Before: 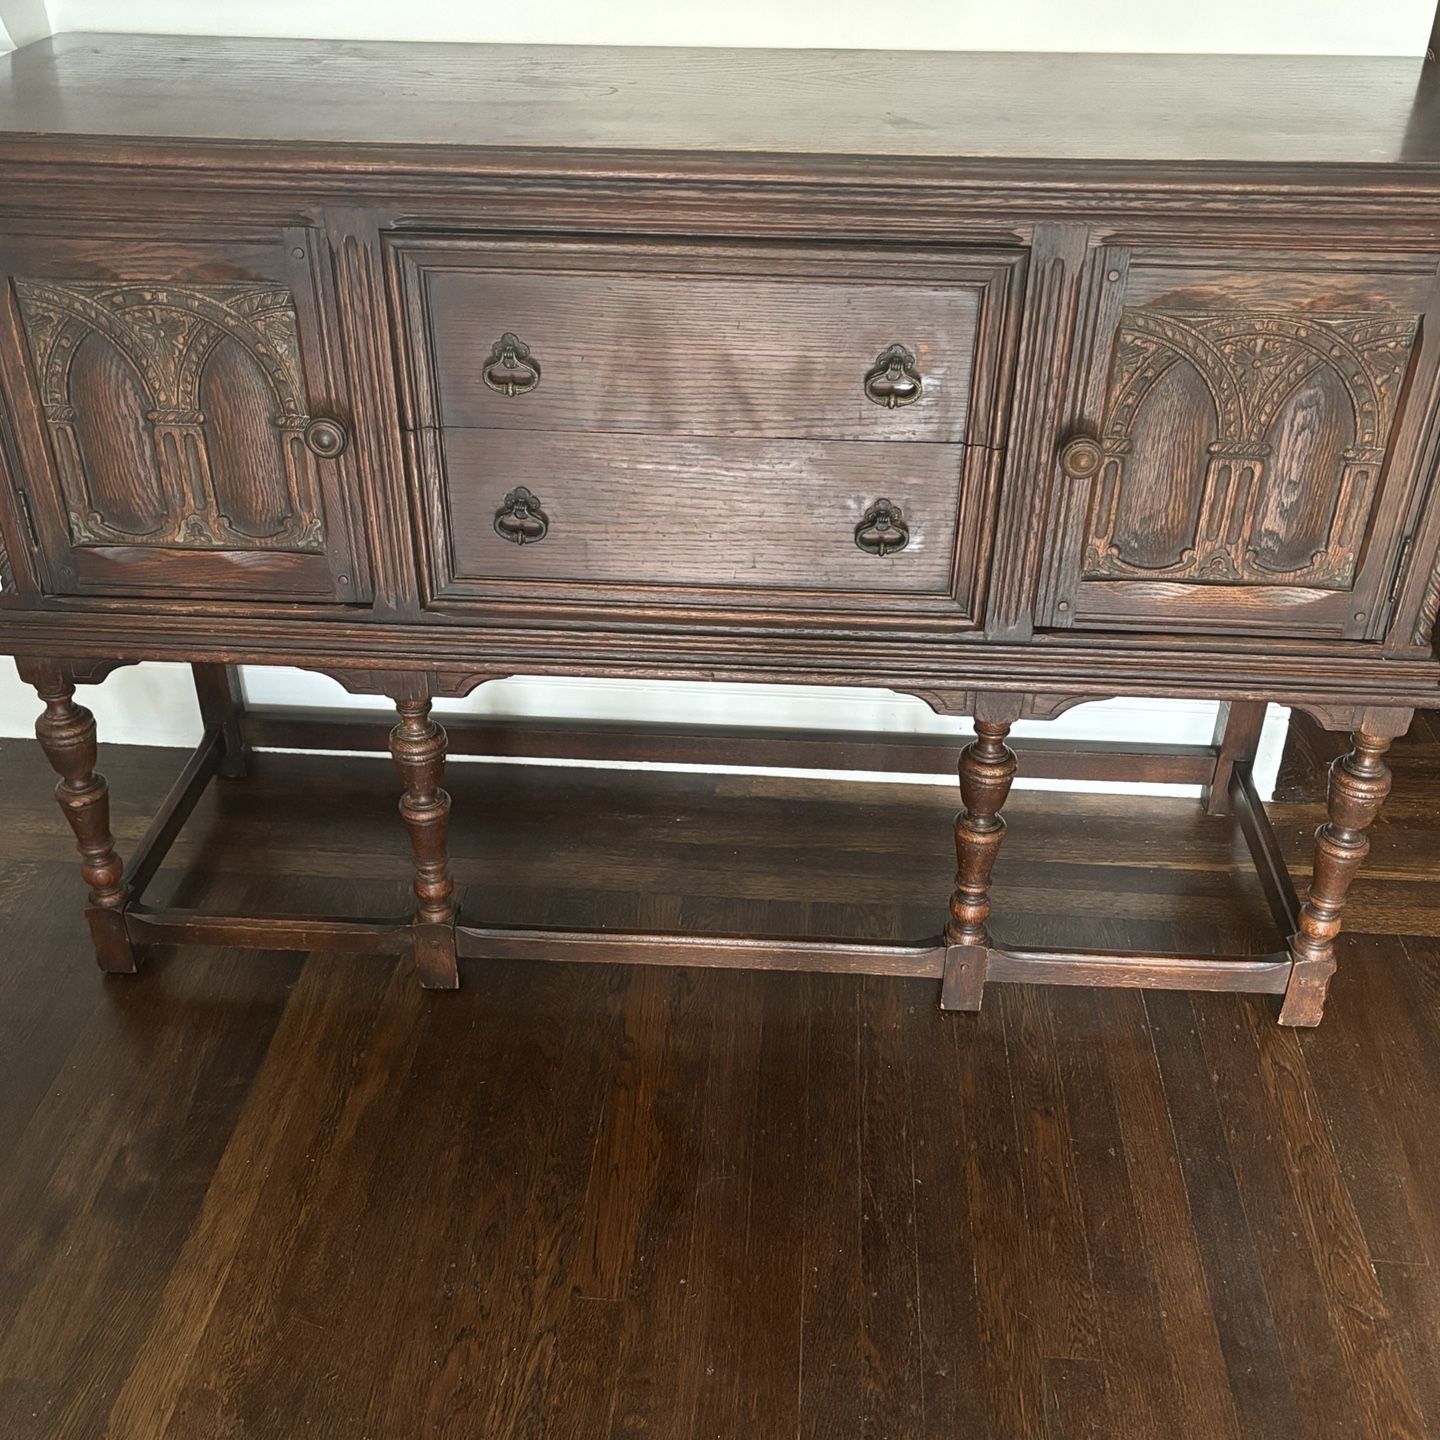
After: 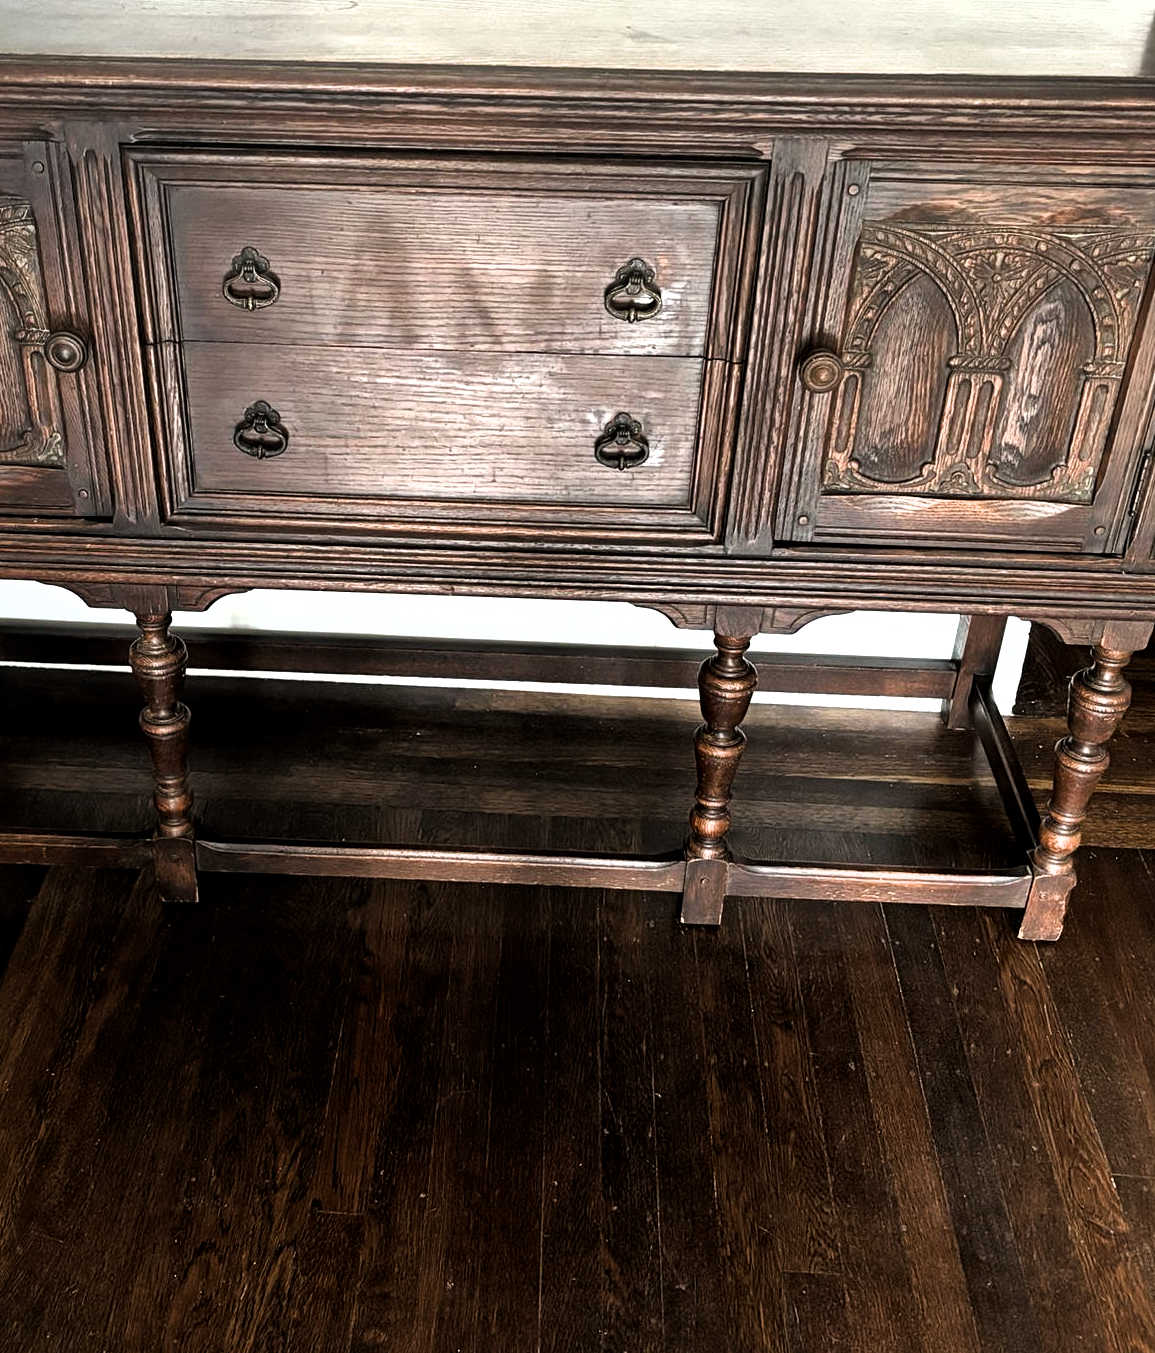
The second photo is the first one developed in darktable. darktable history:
filmic rgb: black relative exposure -8.27 EV, white relative exposure 2.23 EV, hardness 7.05, latitude 85.05%, contrast 1.693, highlights saturation mix -3.9%, shadows ↔ highlights balance -2.37%, iterations of high-quality reconstruction 10
crop and rotate: left 18.098%, top 5.974%, right 1.682%
local contrast: mode bilateral grid, contrast 21, coarseness 51, detail 120%, midtone range 0.2
